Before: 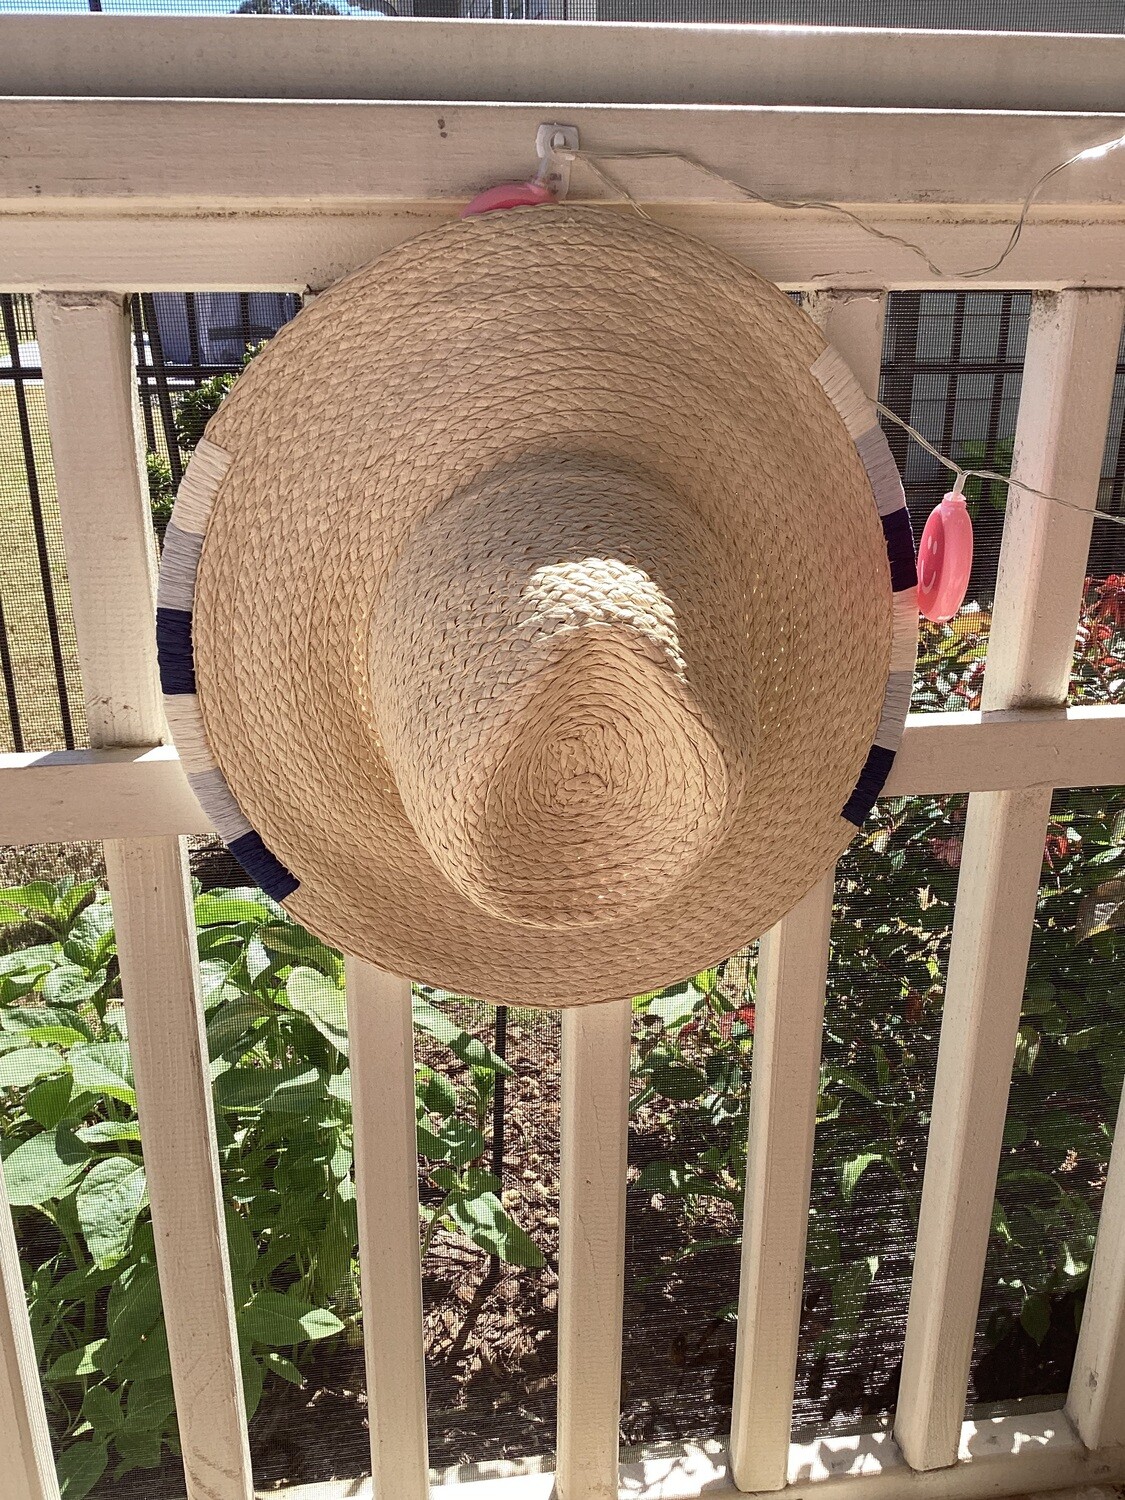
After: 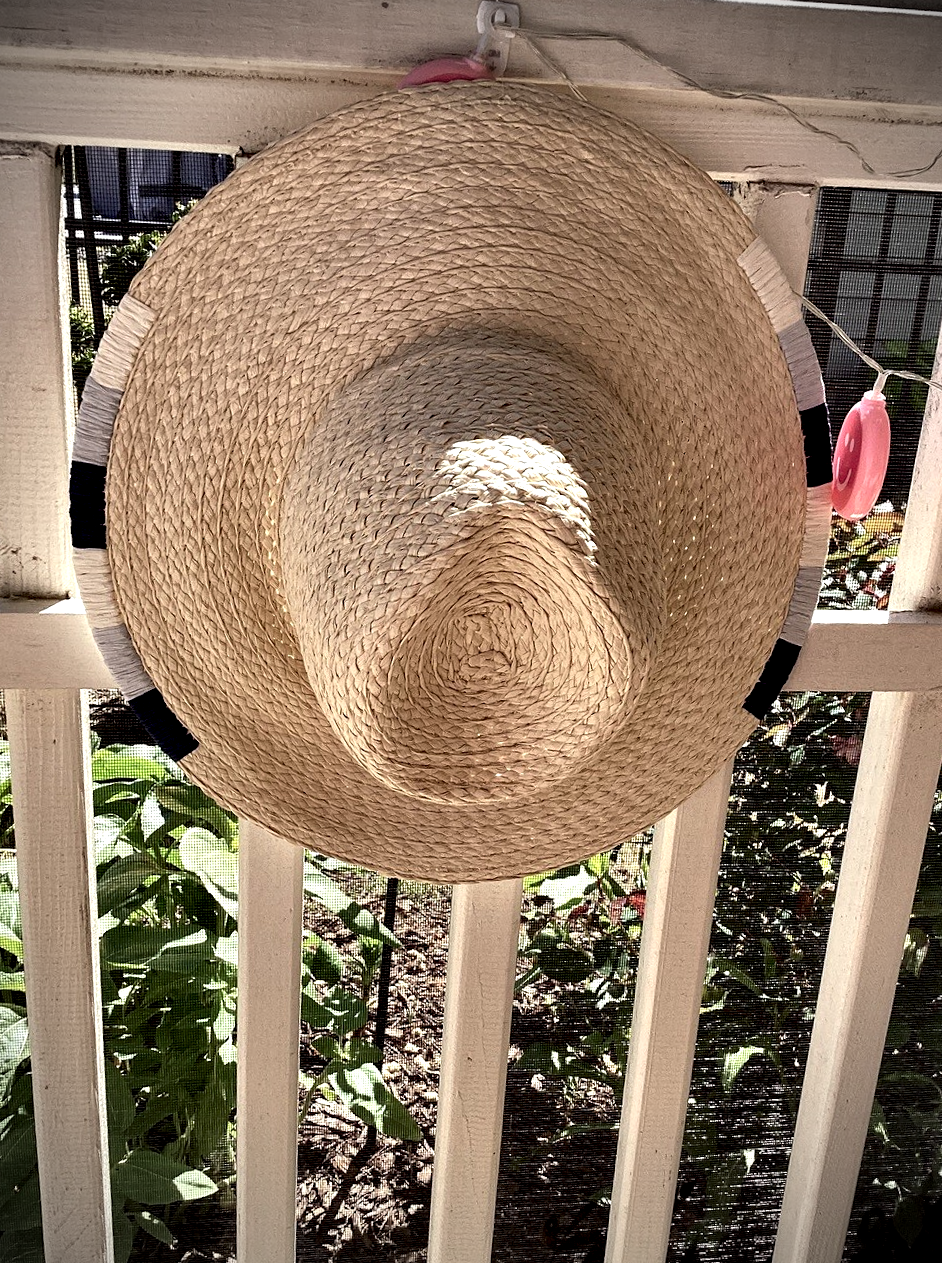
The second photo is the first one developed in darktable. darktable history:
contrast equalizer: octaves 7, y [[0.609, 0.611, 0.615, 0.613, 0.607, 0.603], [0.504, 0.498, 0.496, 0.499, 0.506, 0.516], [0 ×6], [0 ×6], [0 ×6]]
crop and rotate: angle -3.28°, left 5.303%, top 5.191%, right 4.695%, bottom 4.274%
vignetting: brightness -0.889
